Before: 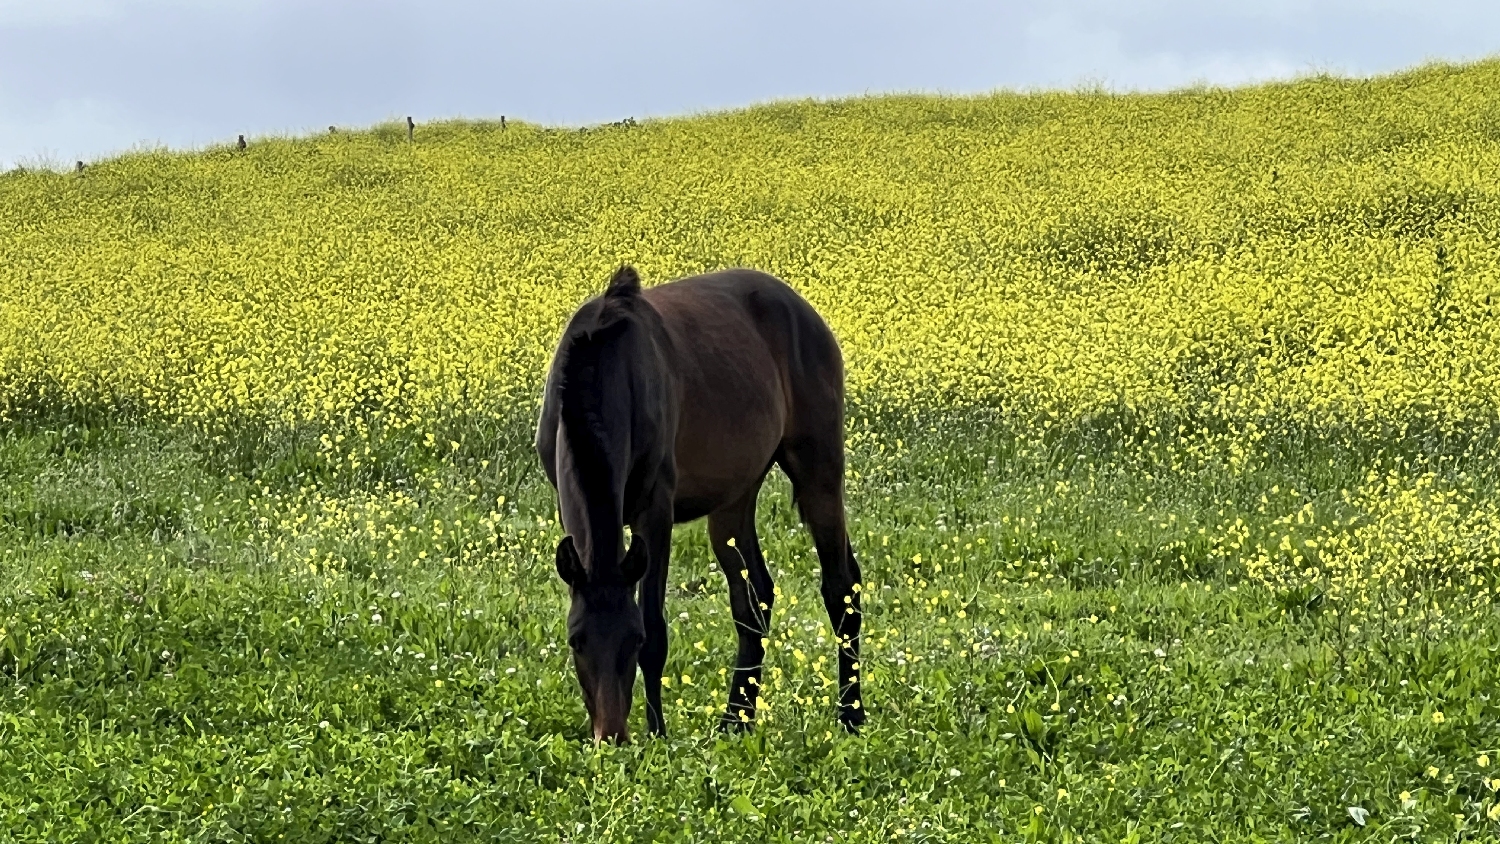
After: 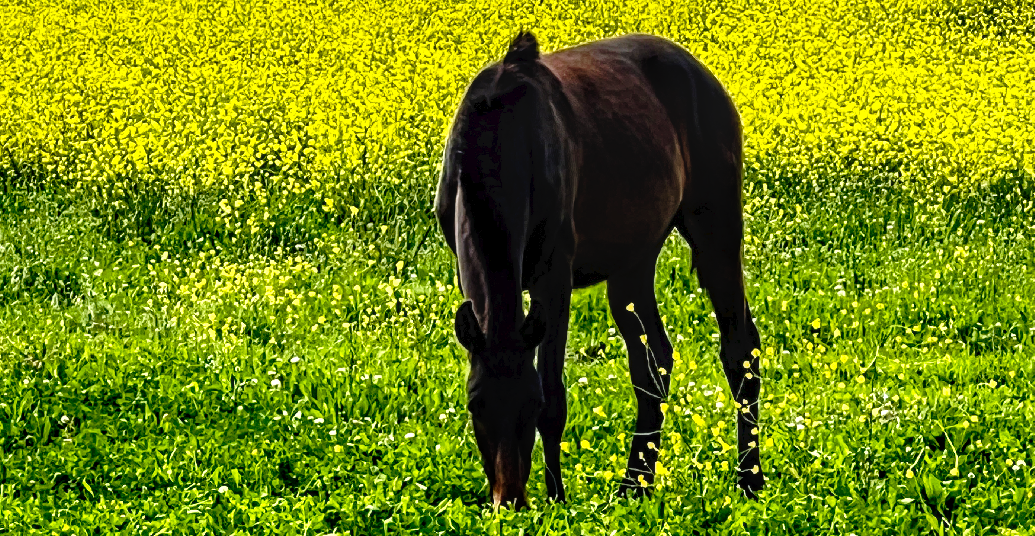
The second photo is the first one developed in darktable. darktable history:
local contrast: detail 142%
color balance rgb: linear chroma grading › global chroma 15.598%, perceptual saturation grading › global saturation 25.885%
levels: levels [0, 0.492, 0.984]
crop: left 6.761%, top 27.901%, right 24.186%, bottom 8.487%
tone curve: curves: ch0 [(0, 0) (0.003, 0.033) (0.011, 0.033) (0.025, 0.036) (0.044, 0.039) (0.069, 0.04) (0.1, 0.043) (0.136, 0.052) (0.177, 0.085) (0.224, 0.14) (0.277, 0.225) (0.335, 0.333) (0.399, 0.419) (0.468, 0.51) (0.543, 0.603) (0.623, 0.713) (0.709, 0.808) (0.801, 0.901) (0.898, 0.98) (1, 1)], preserve colors none
